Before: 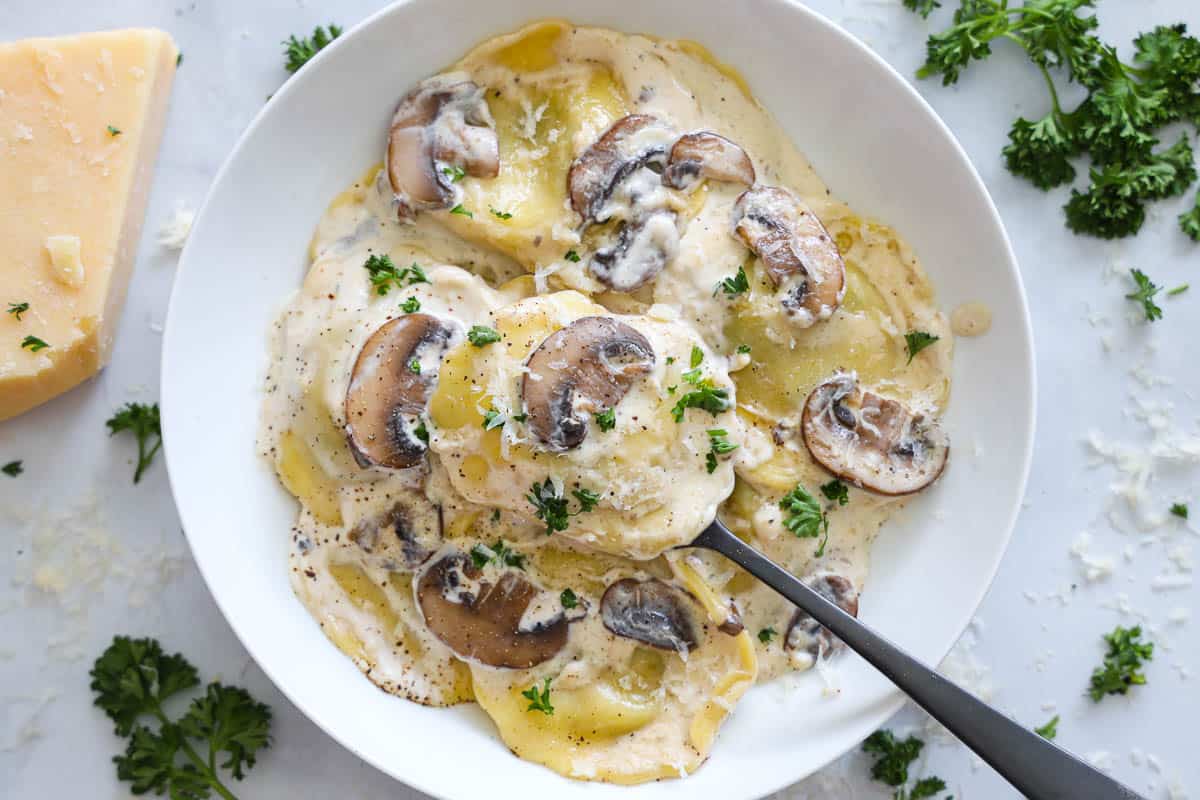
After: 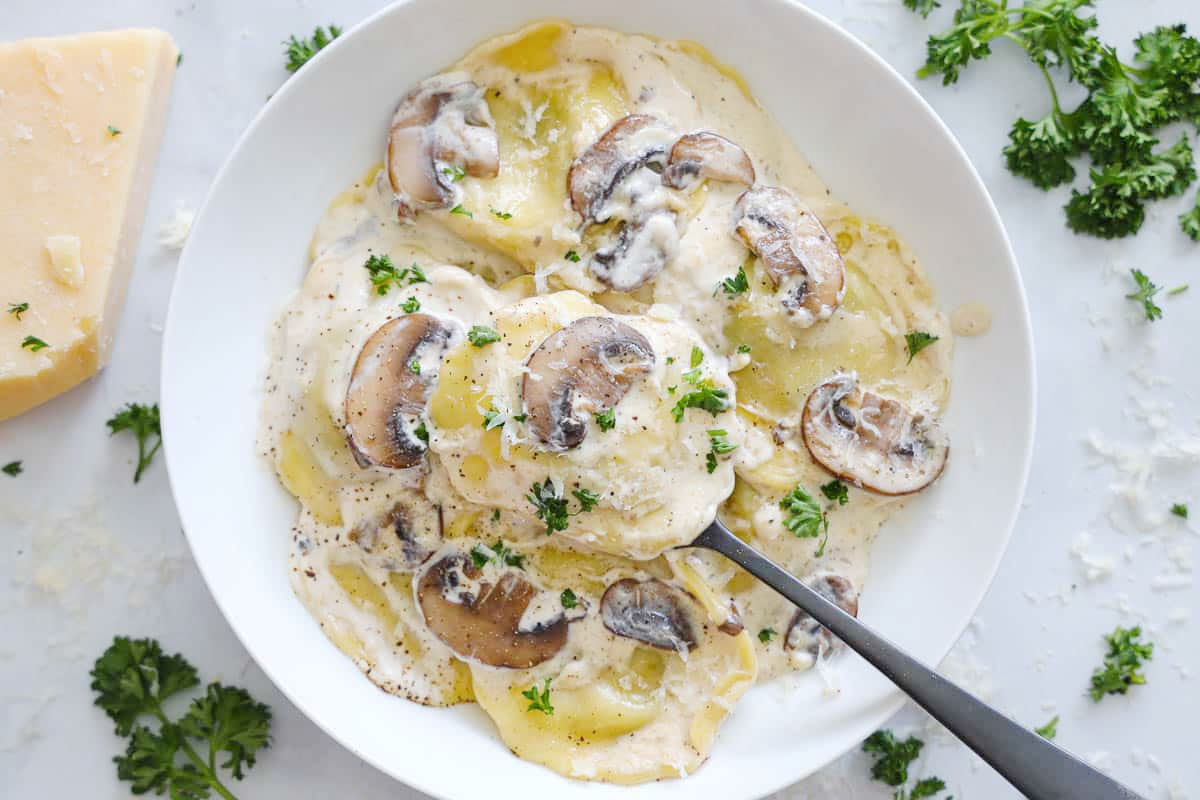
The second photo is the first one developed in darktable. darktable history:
white balance: emerald 1
base curve: curves: ch0 [(0, 0) (0.158, 0.273) (0.879, 0.895) (1, 1)], preserve colors none
shadows and highlights: radius 125.46, shadows 21.19, highlights -21.19, low approximation 0.01
